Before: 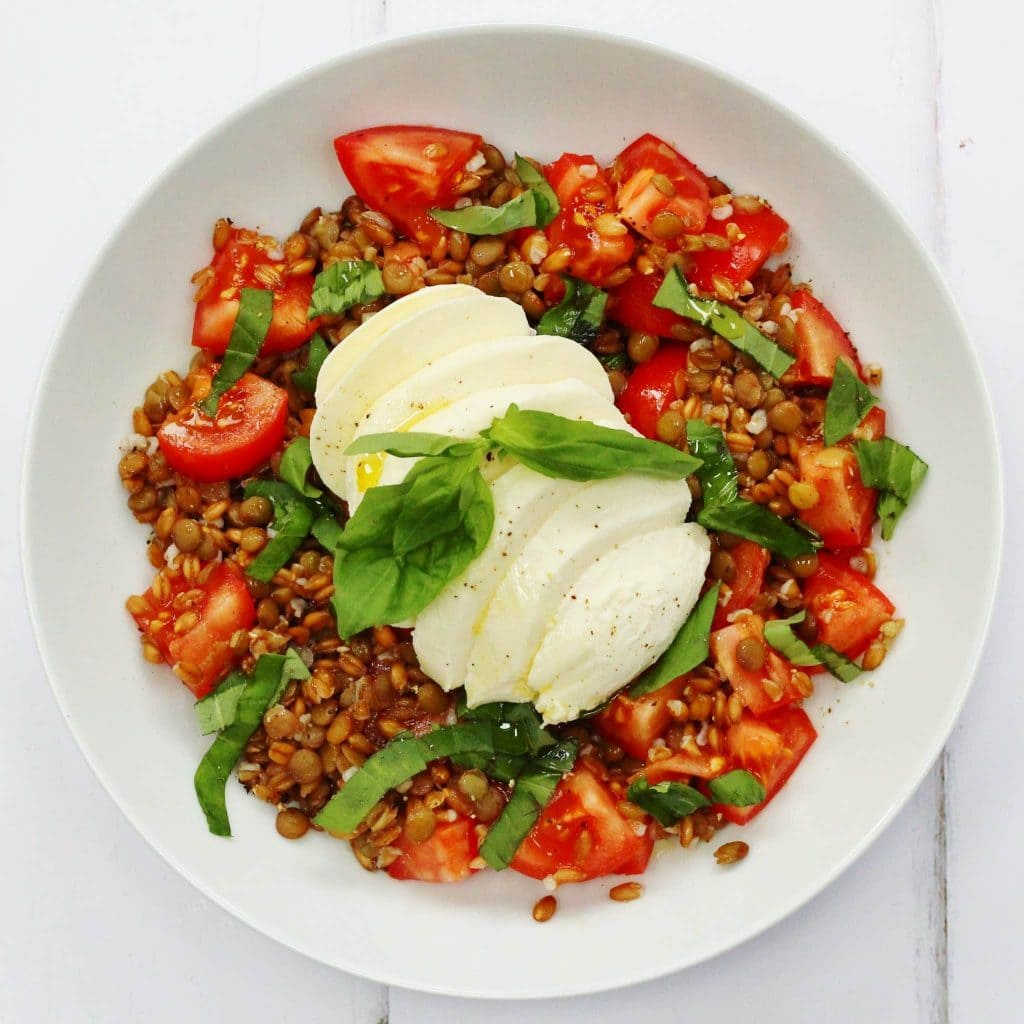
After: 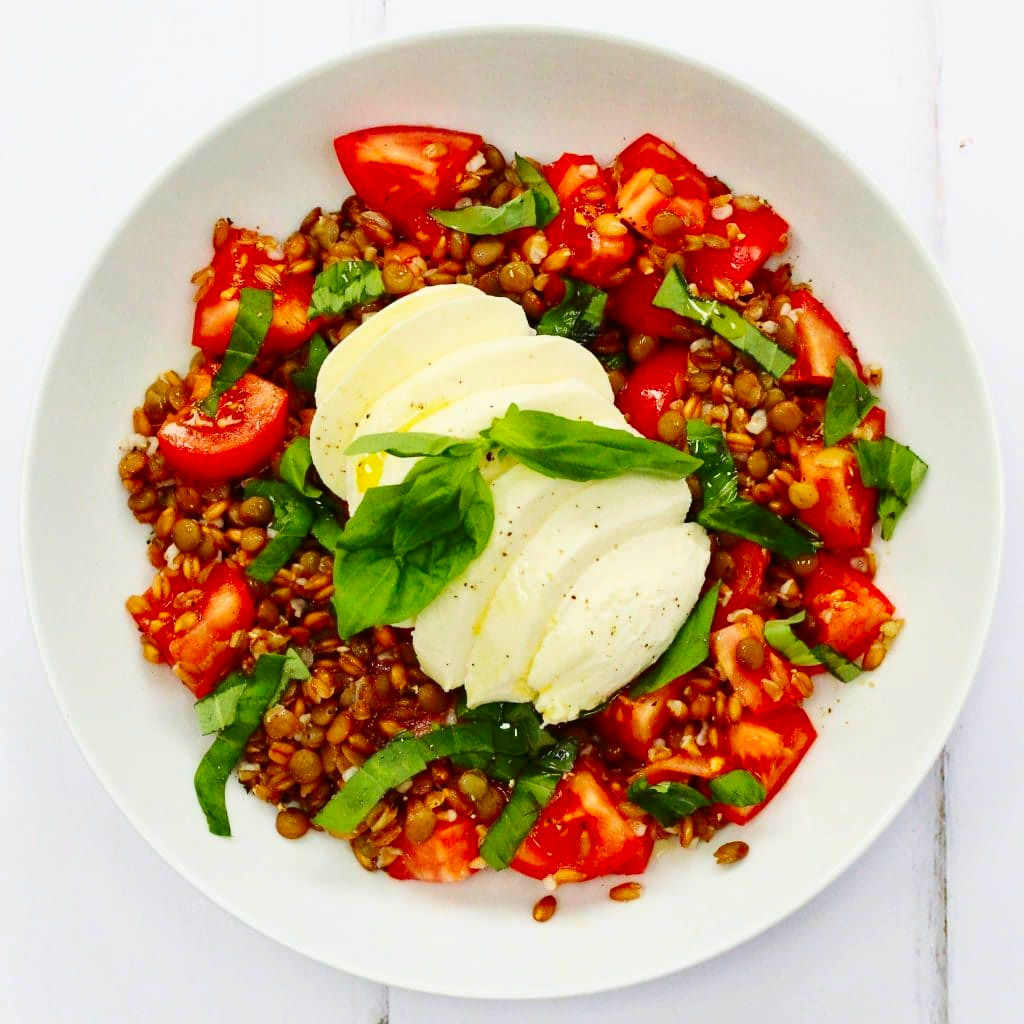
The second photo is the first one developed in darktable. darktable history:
contrast brightness saturation: contrast 0.18, saturation 0.3
